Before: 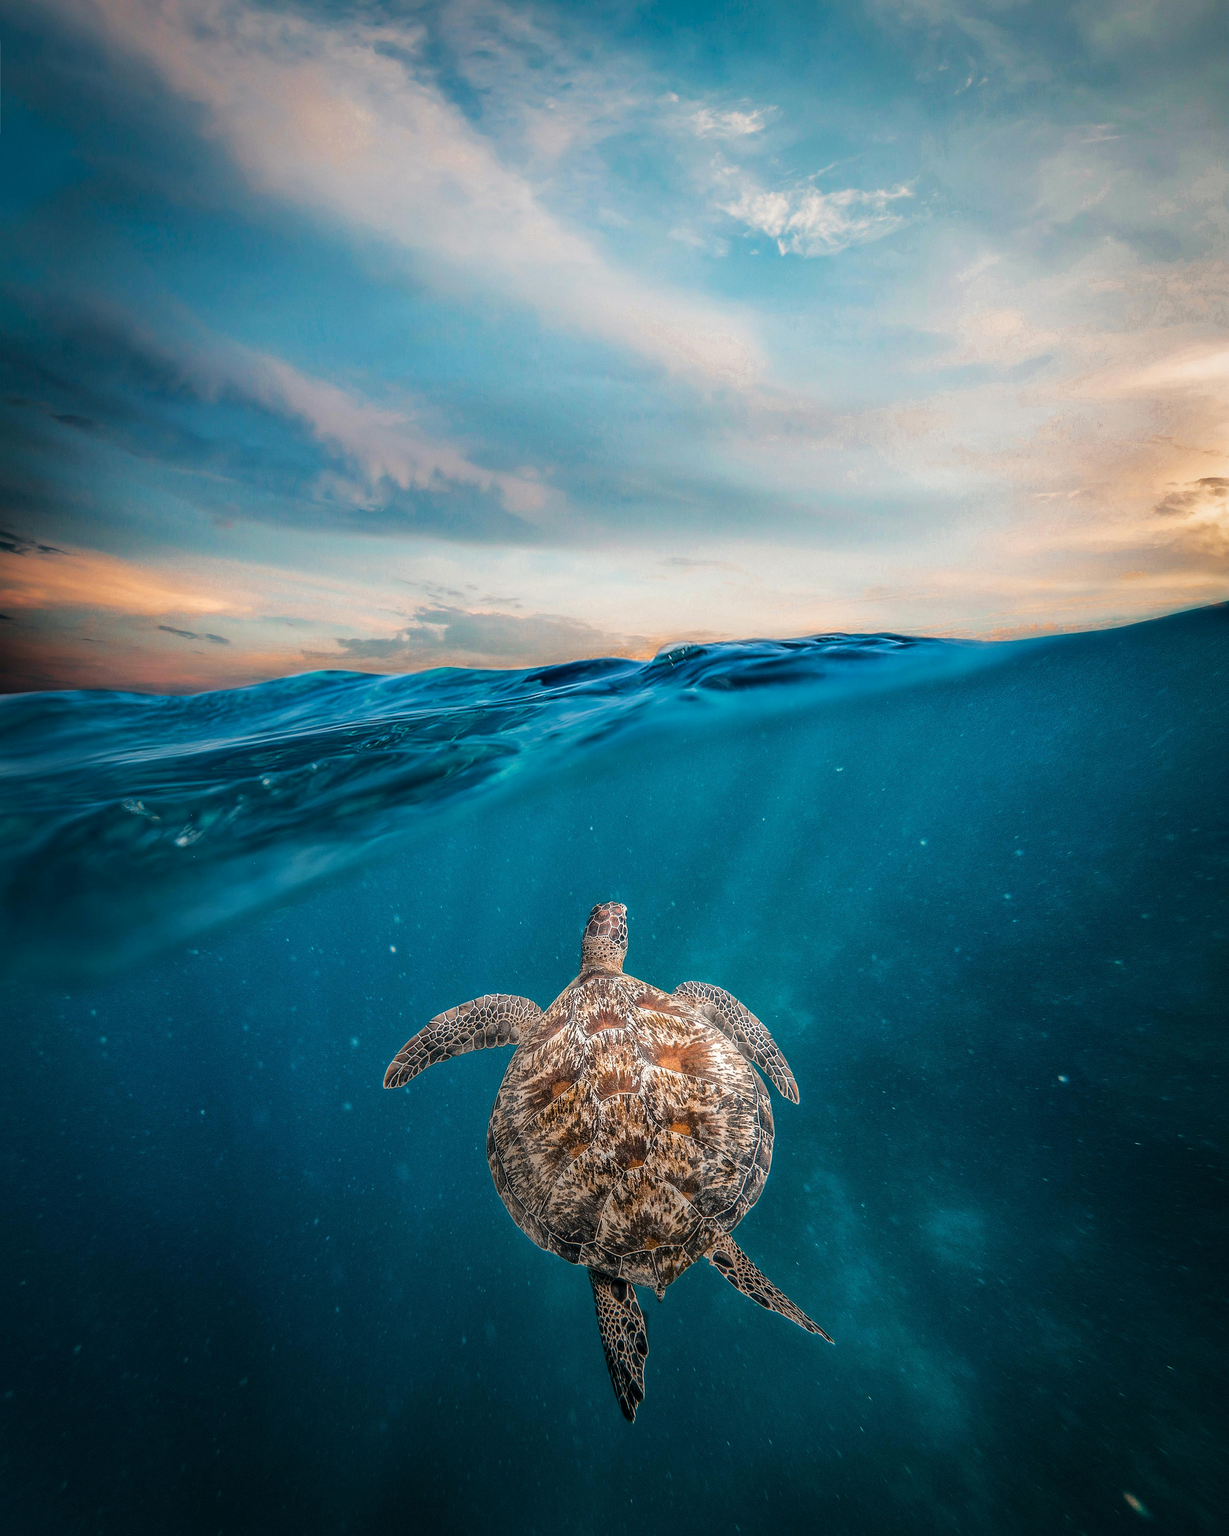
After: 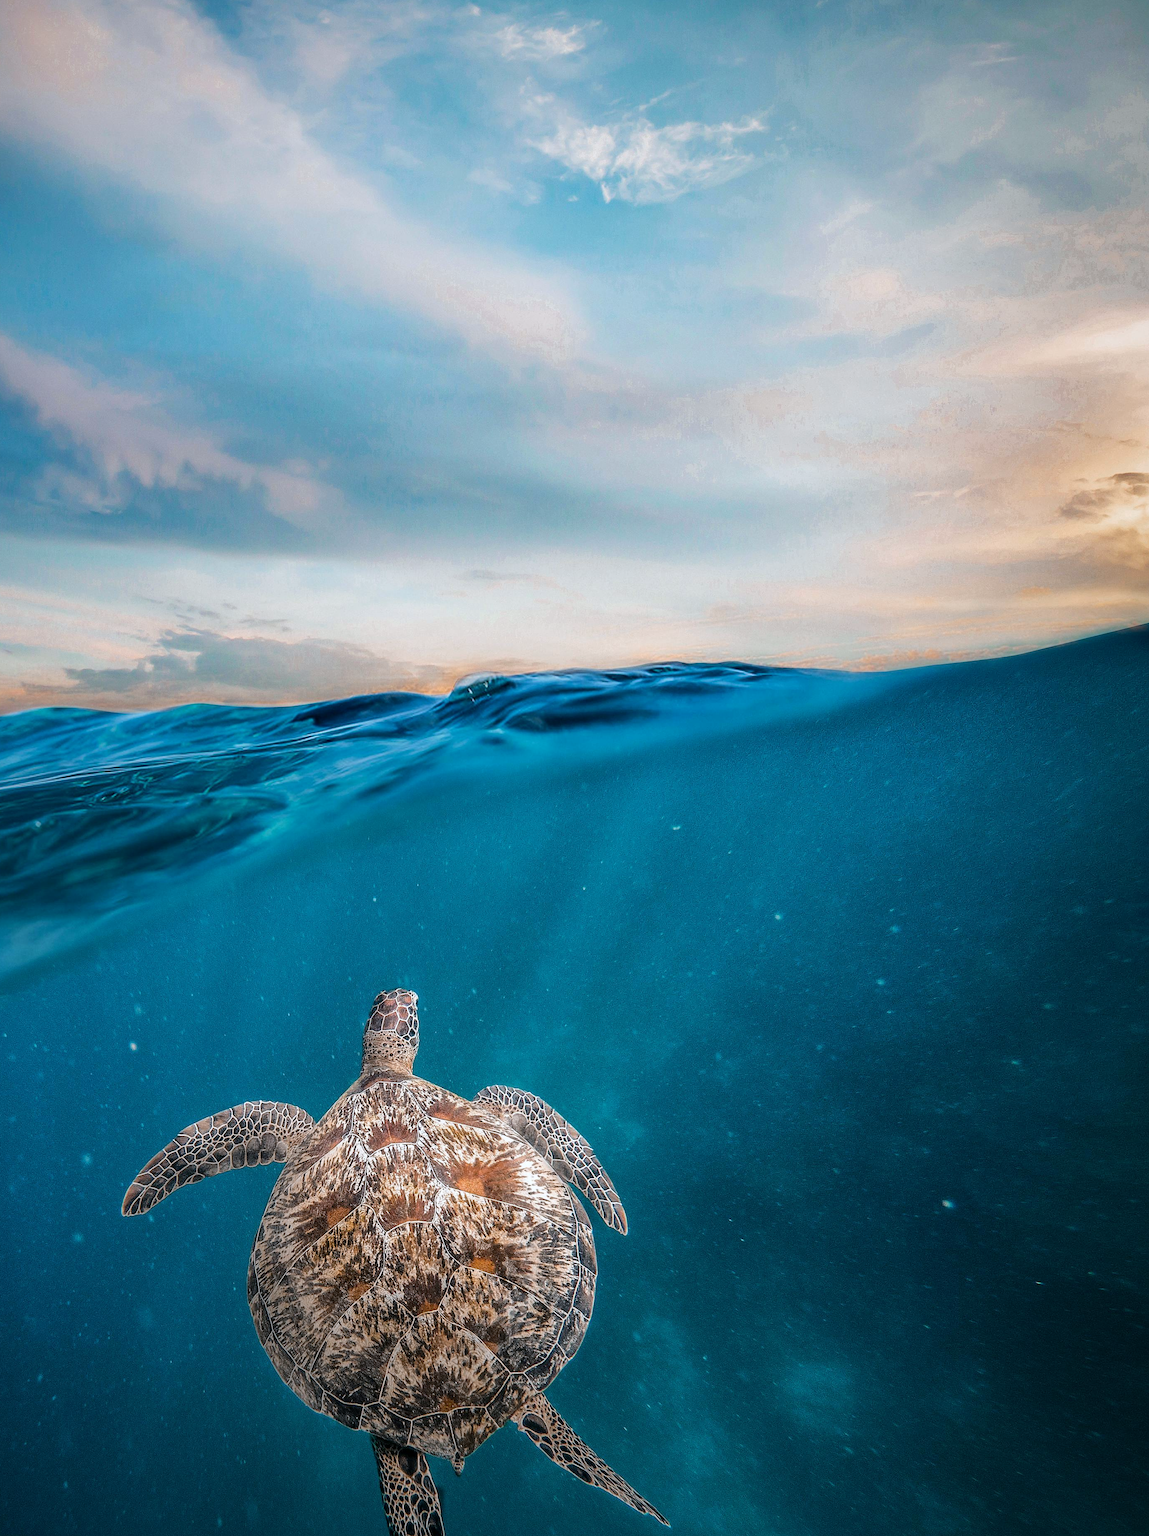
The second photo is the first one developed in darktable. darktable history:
crop: left 23.095%, top 5.827%, bottom 11.854%
white balance: red 0.974, blue 1.044
color zones: curves: ch0 [(0, 0.5) (0.143, 0.5) (0.286, 0.456) (0.429, 0.5) (0.571, 0.5) (0.714, 0.5) (0.857, 0.5) (1, 0.5)]; ch1 [(0, 0.5) (0.143, 0.5) (0.286, 0.422) (0.429, 0.5) (0.571, 0.5) (0.714, 0.5) (0.857, 0.5) (1, 0.5)]
